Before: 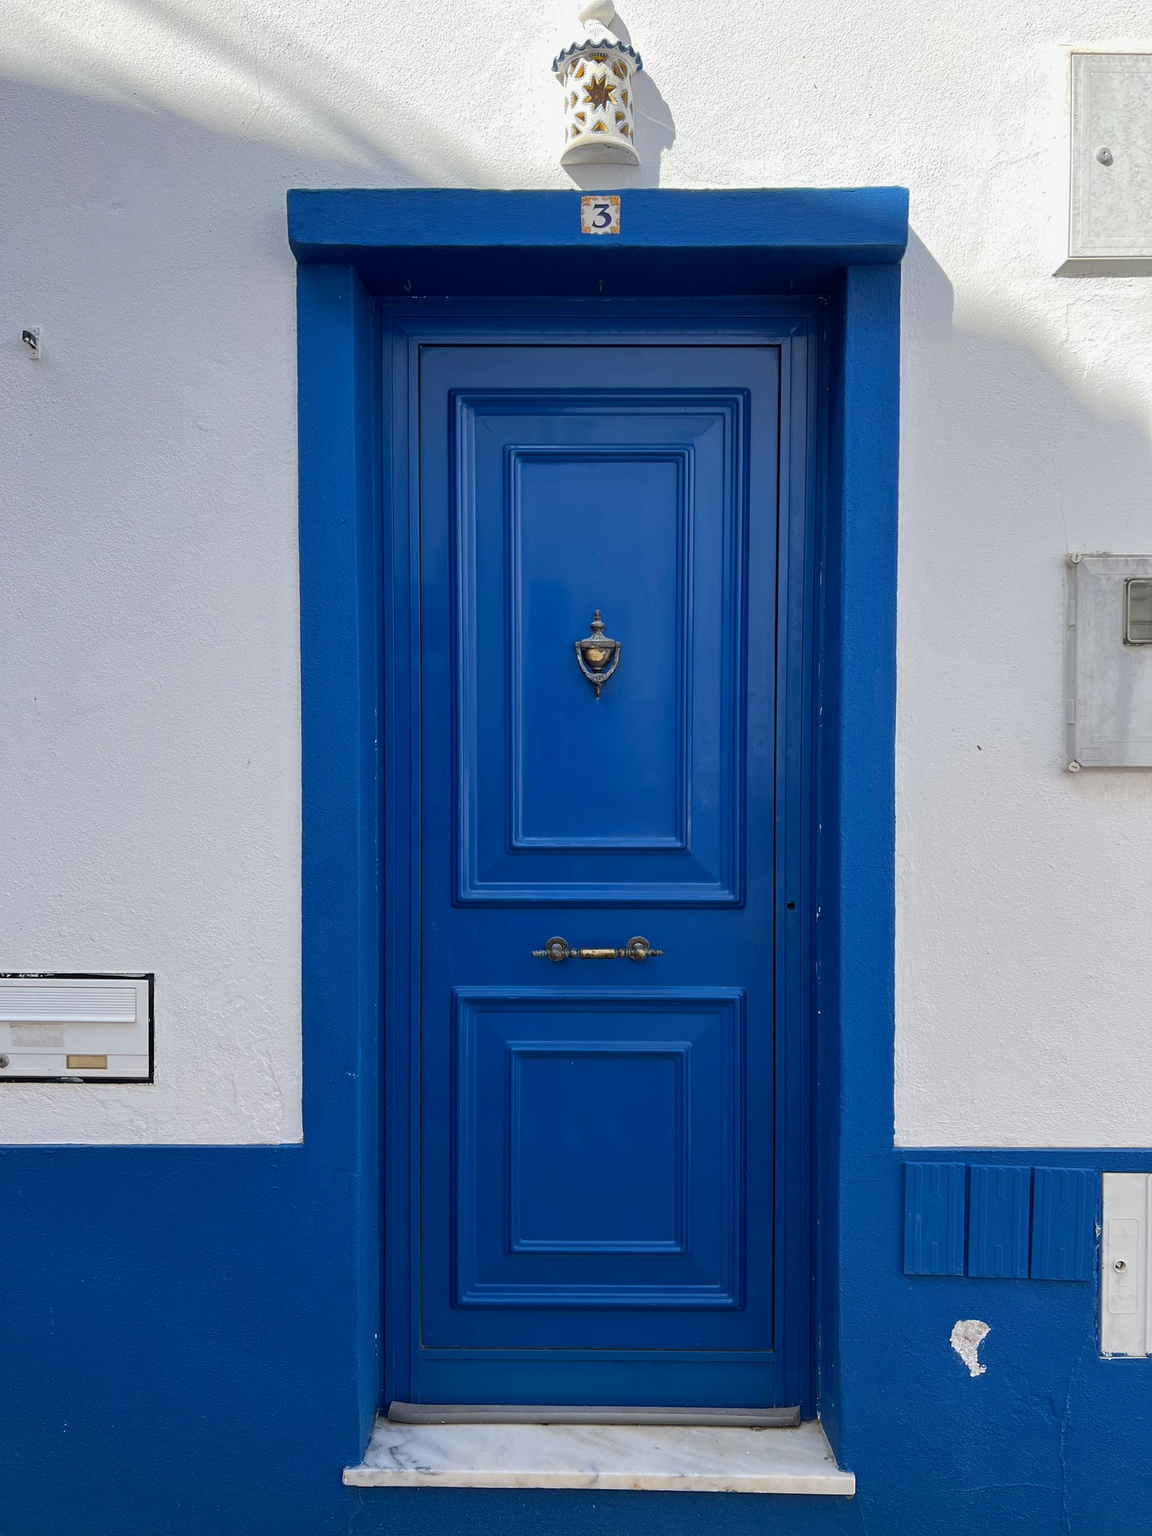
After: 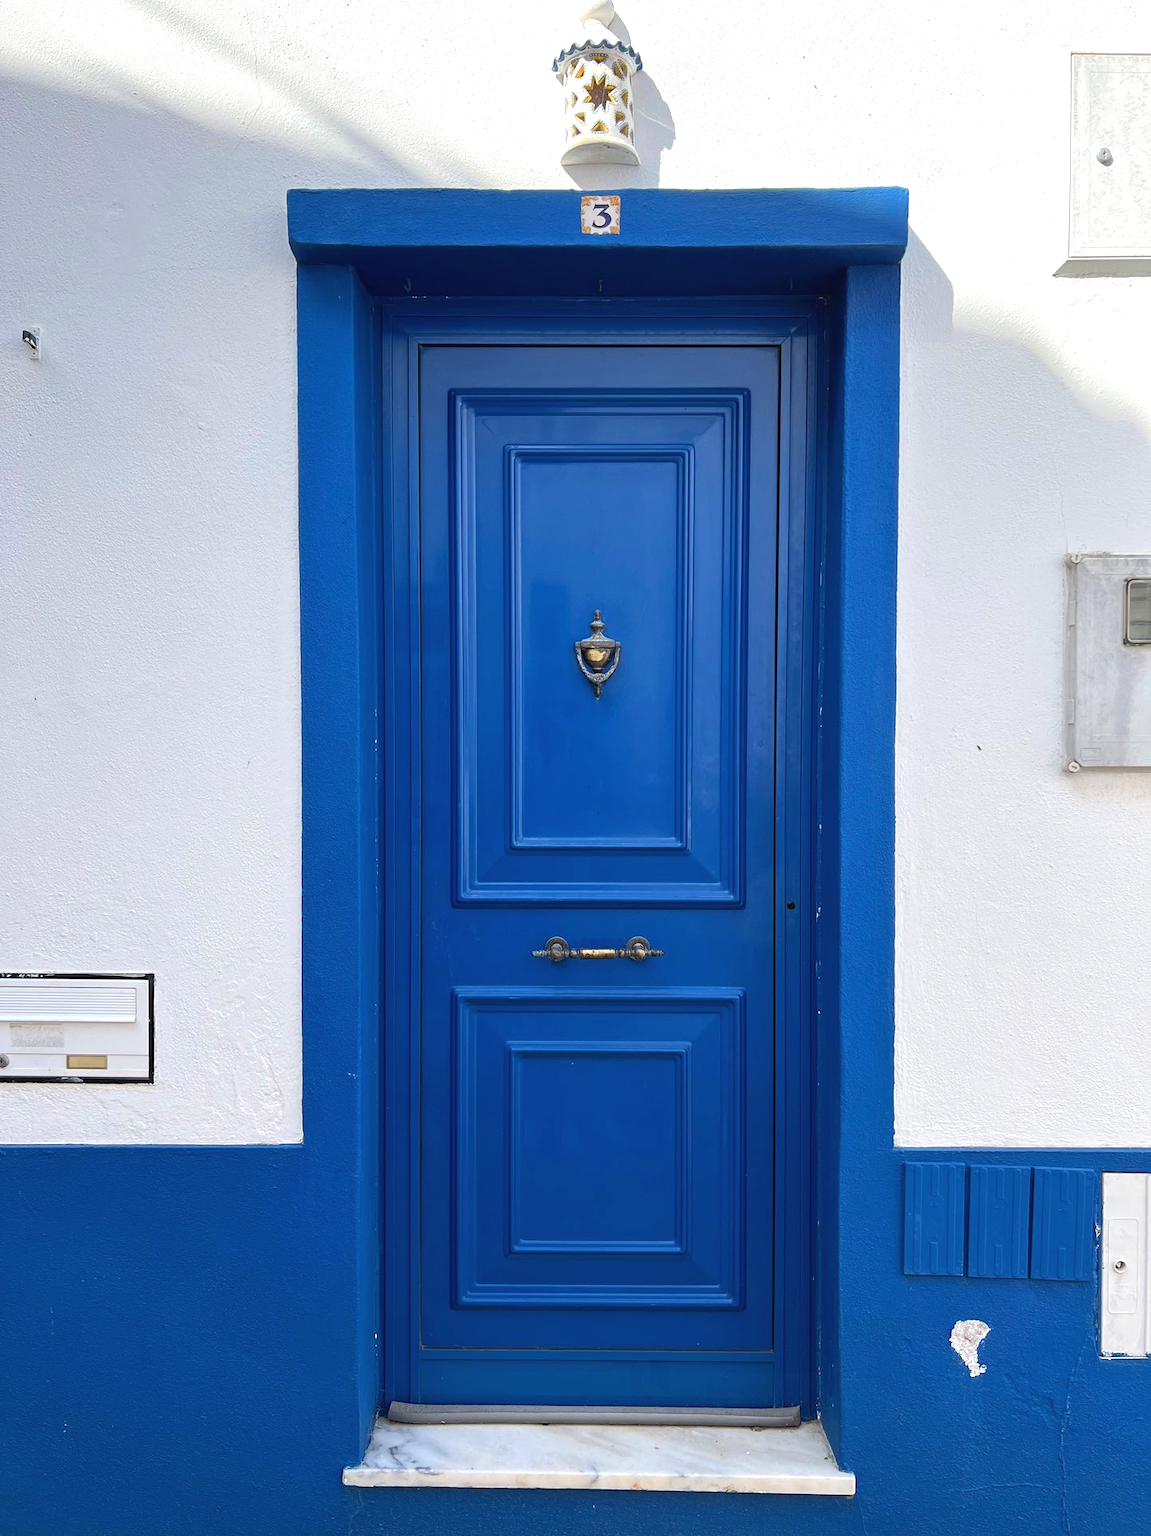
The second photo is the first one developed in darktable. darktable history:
exposure: black level correction -0.002, exposure 0.535 EV, compensate exposure bias true, compensate highlight preservation false
